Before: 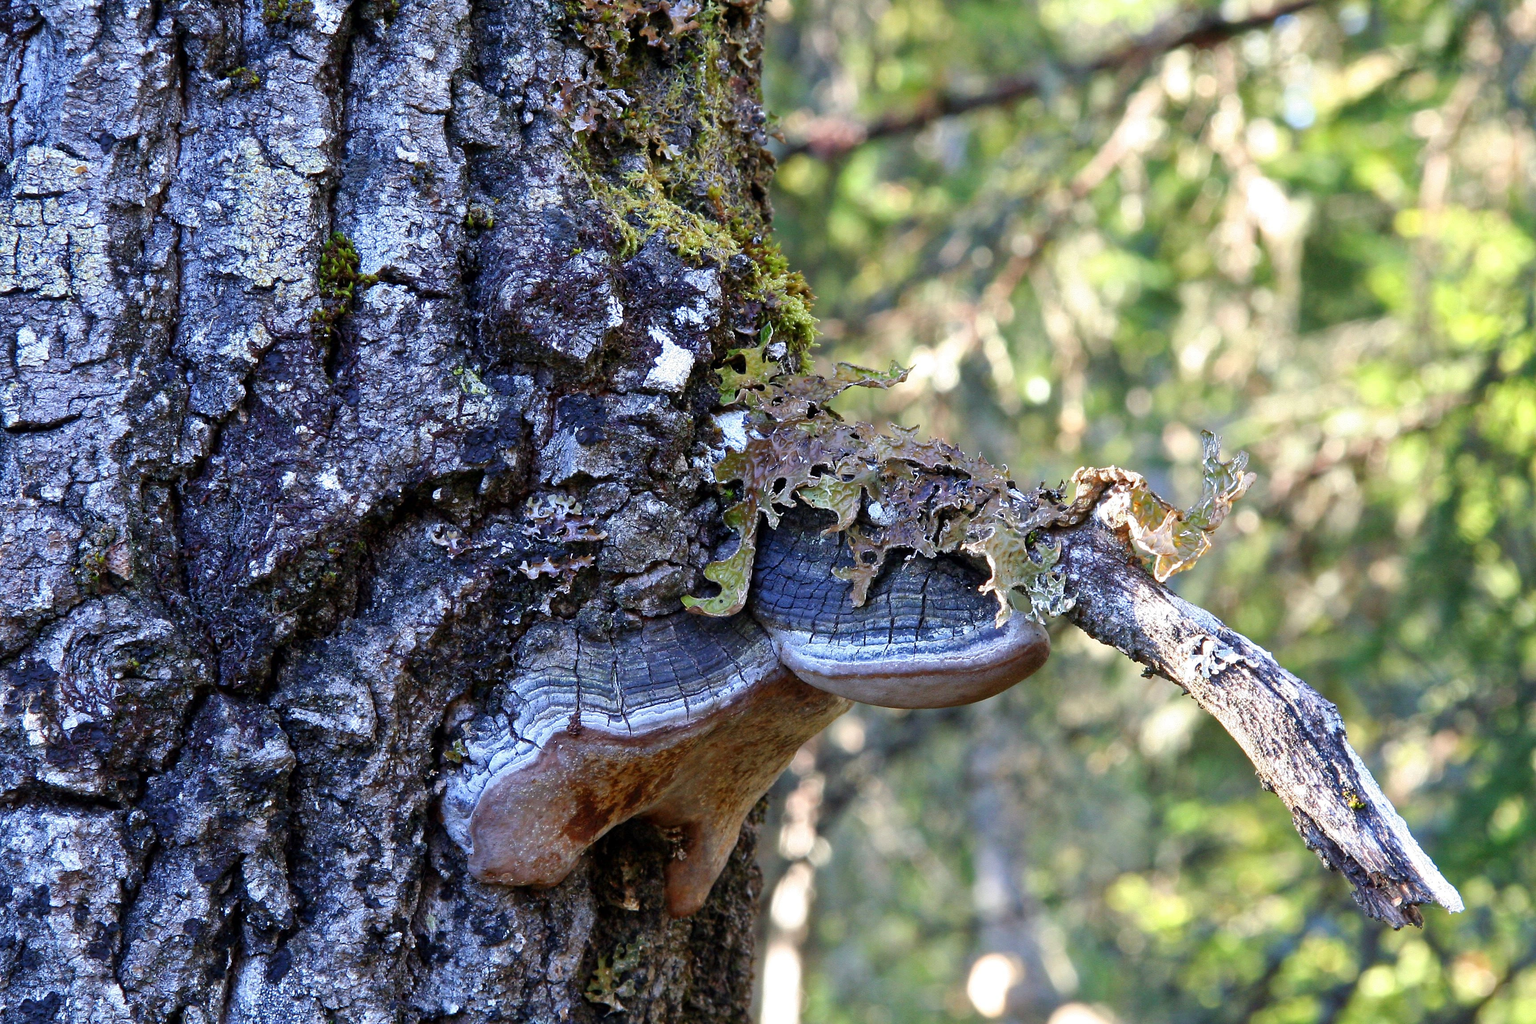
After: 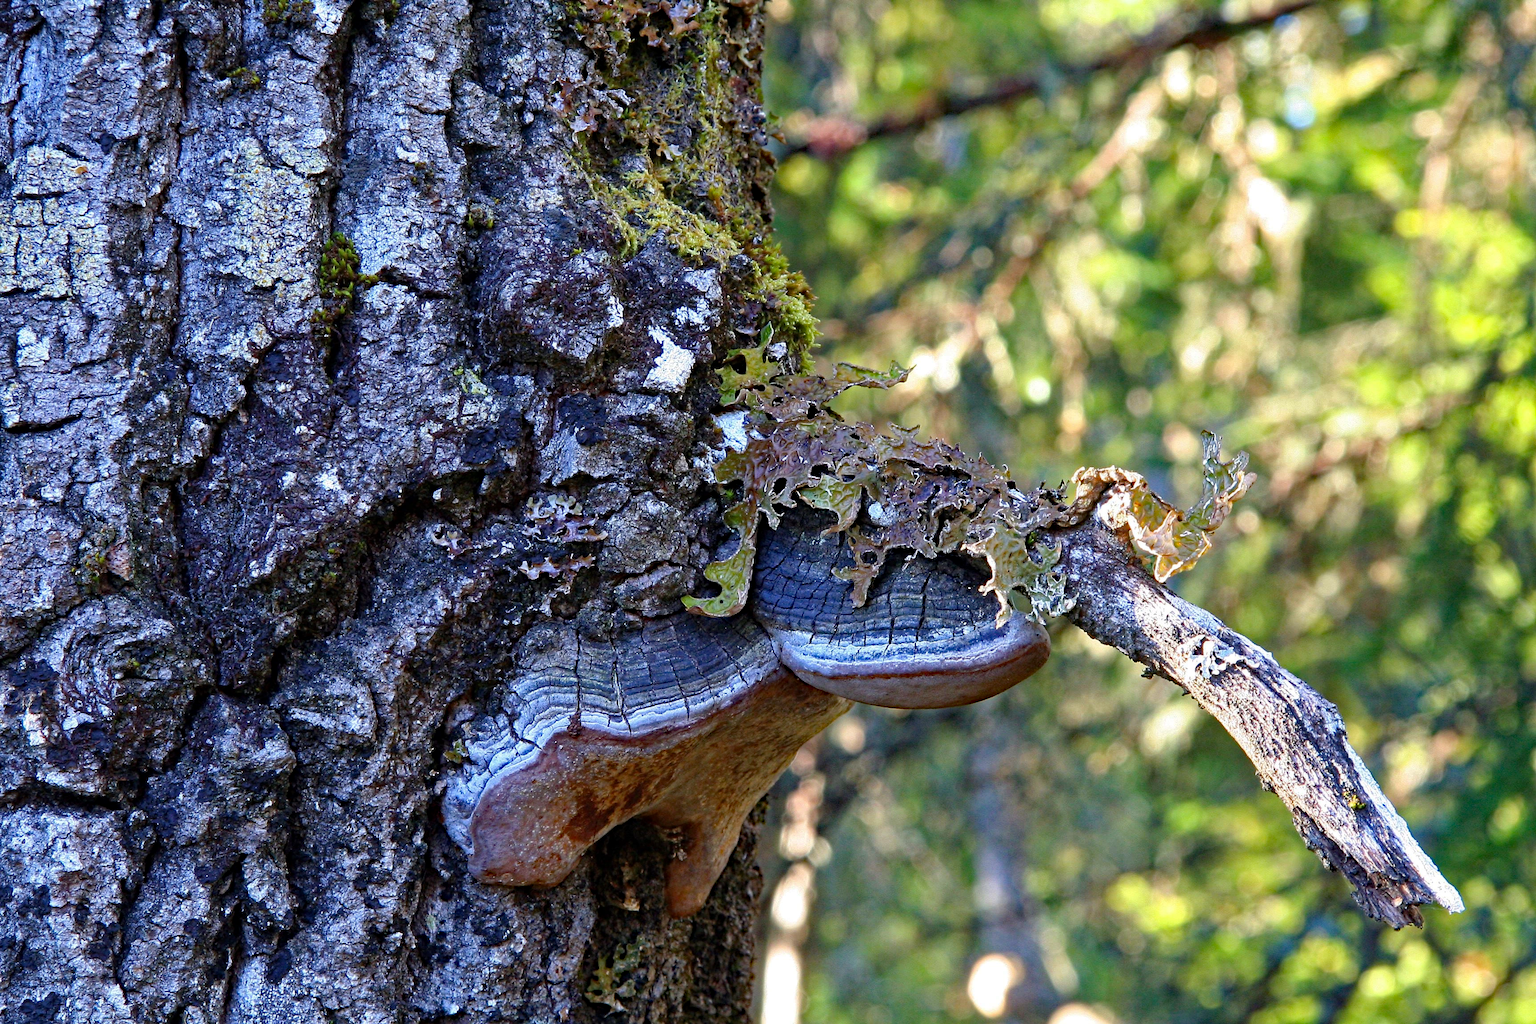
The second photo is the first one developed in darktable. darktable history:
haze removal: strength 0.514, distance 0.435, compatibility mode true
